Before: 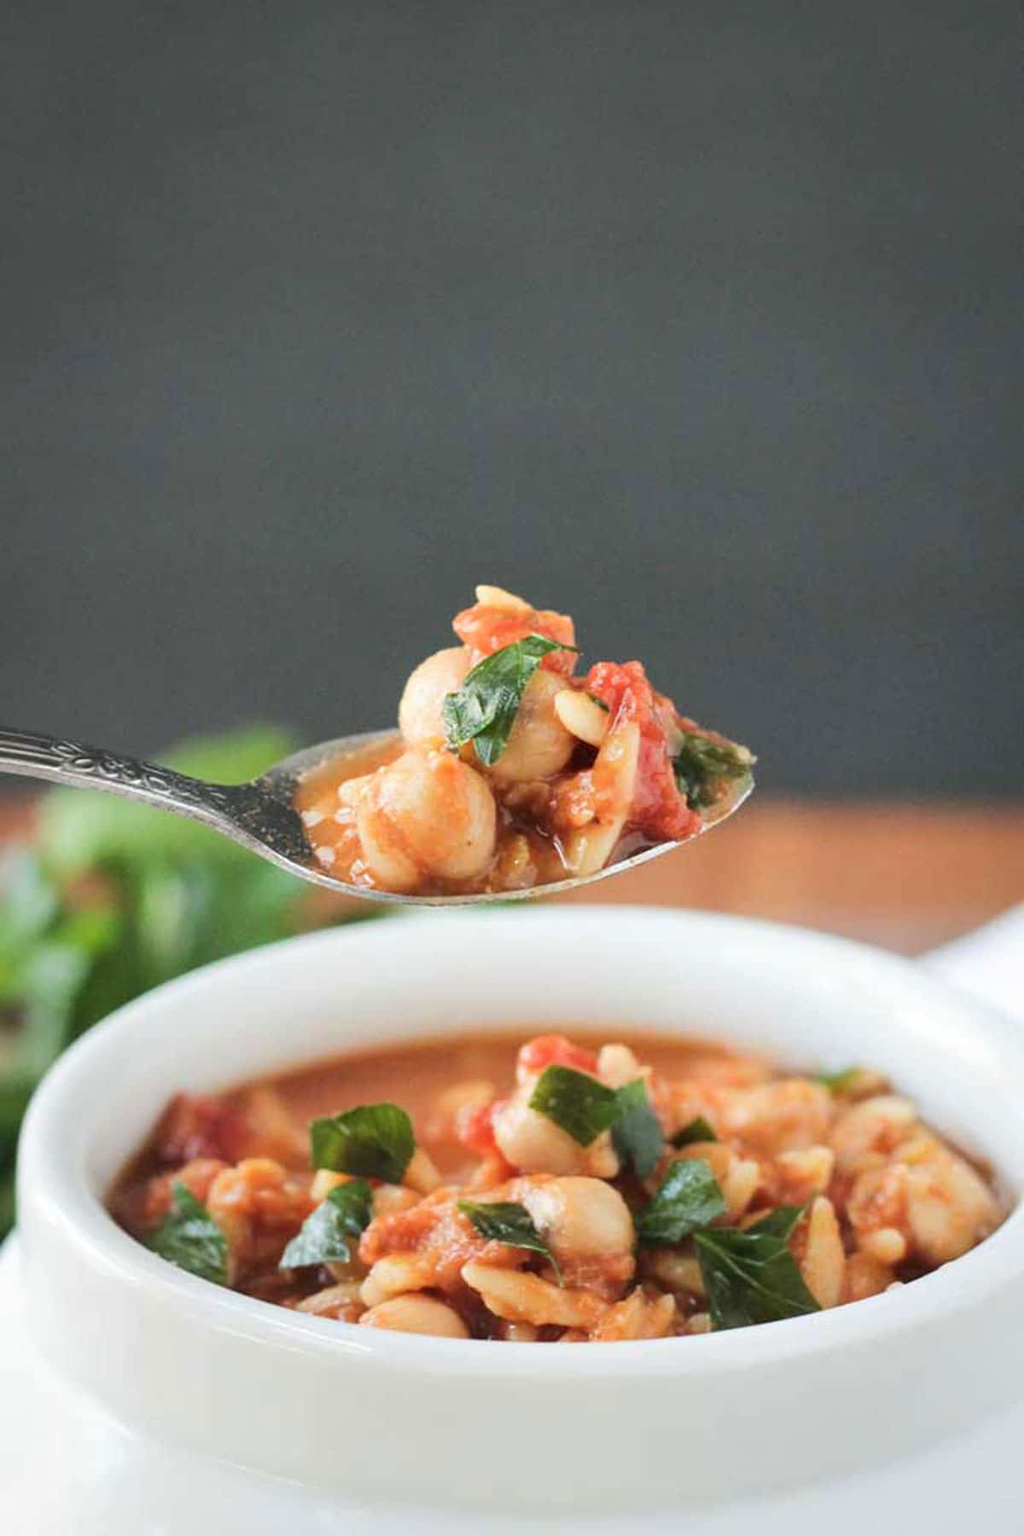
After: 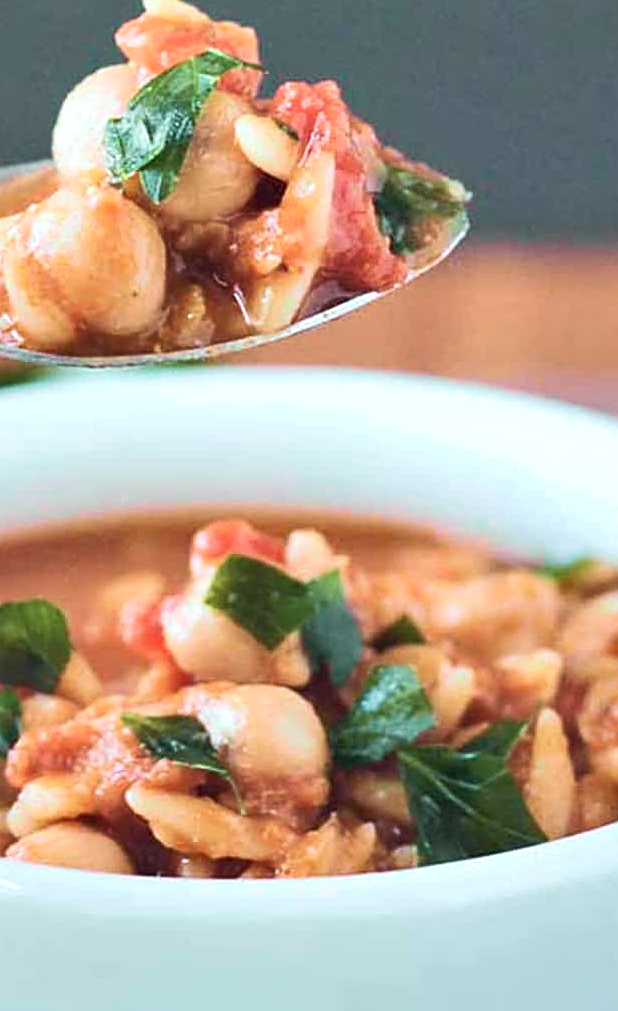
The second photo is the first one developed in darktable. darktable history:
exposure: exposure 0.379 EV, compensate exposure bias true, compensate highlight preservation false
sharpen: on, module defaults
velvia: on, module defaults
tone curve: curves: ch0 [(0, 0) (0.822, 0.825) (0.994, 0.955)]; ch1 [(0, 0) (0.226, 0.261) (0.383, 0.397) (0.46, 0.46) (0.498, 0.501) (0.524, 0.543) (0.578, 0.575) (1, 1)]; ch2 [(0, 0) (0.438, 0.456) (0.5, 0.495) (0.547, 0.515) (0.597, 0.58) (0.629, 0.603) (1, 1)], color space Lab, independent channels, preserve colors none
tone equalizer: on, module defaults
crop: left 34.633%, top 38.596%, right 13.822%, bottom 5.187%
shadows and highlights: soften with gaussian
color calibration: illuminant Planckian (black body), adaptation linear Bradford (ICC v4), x 0.364, y 0.367, temperature 4413.77 K
